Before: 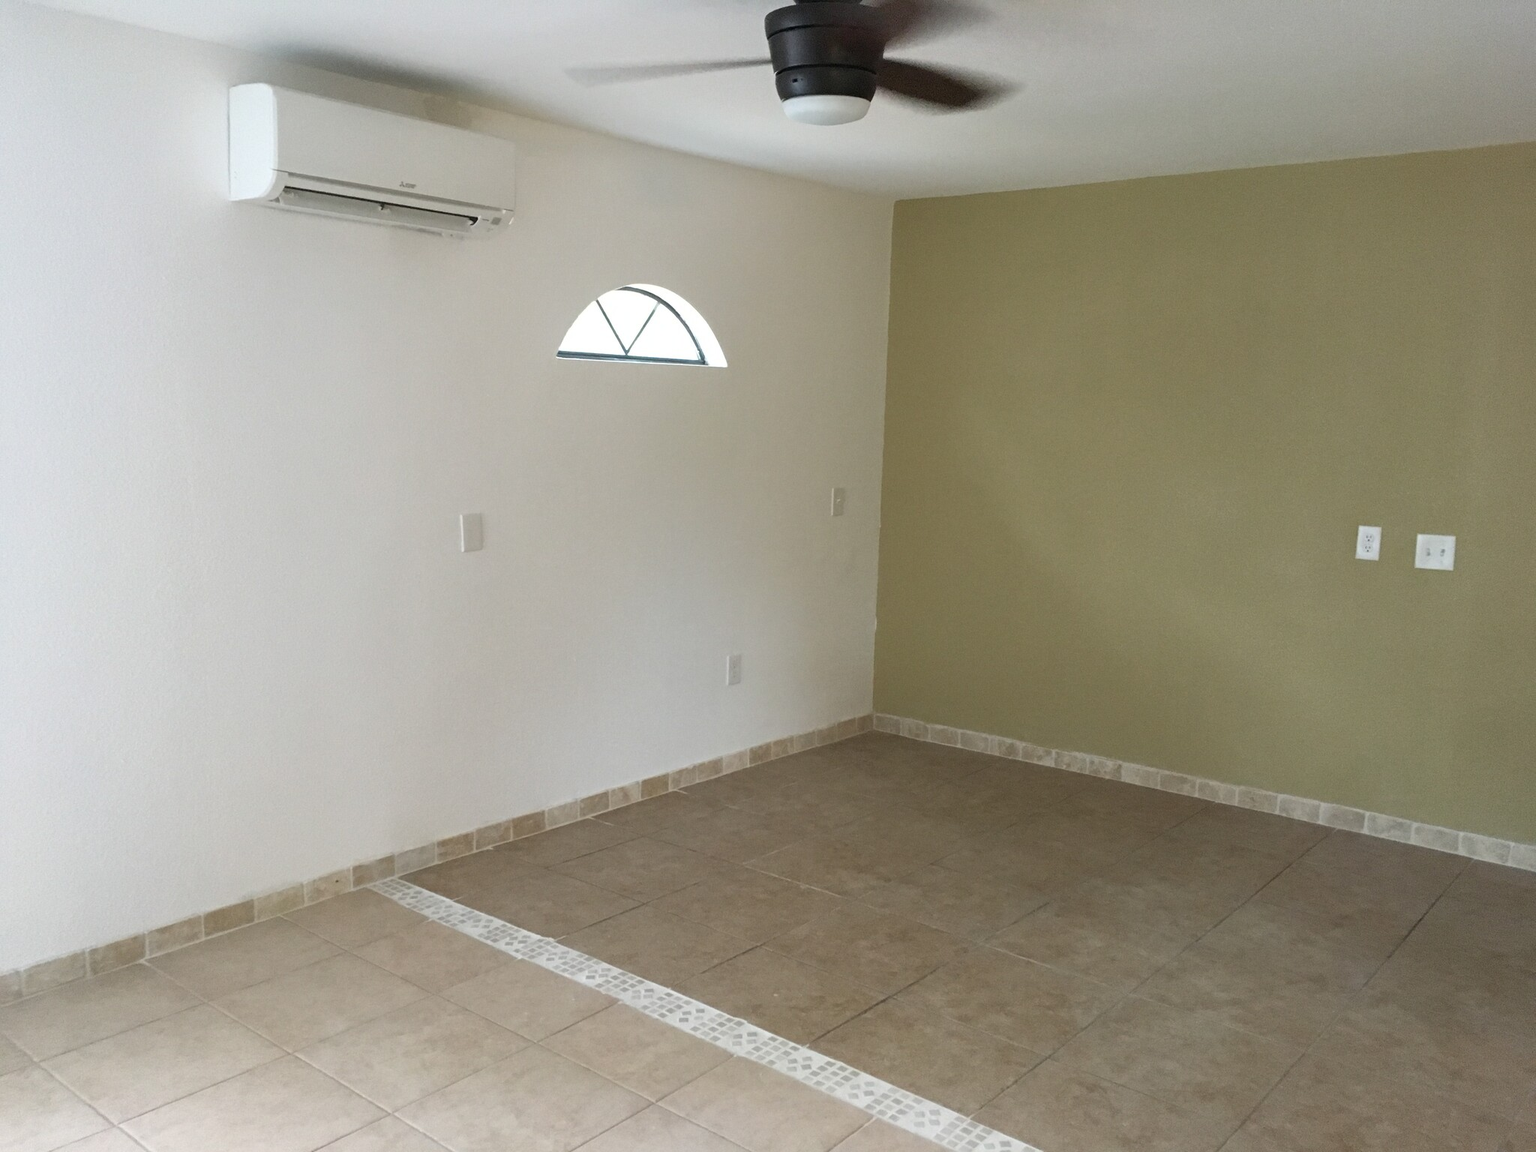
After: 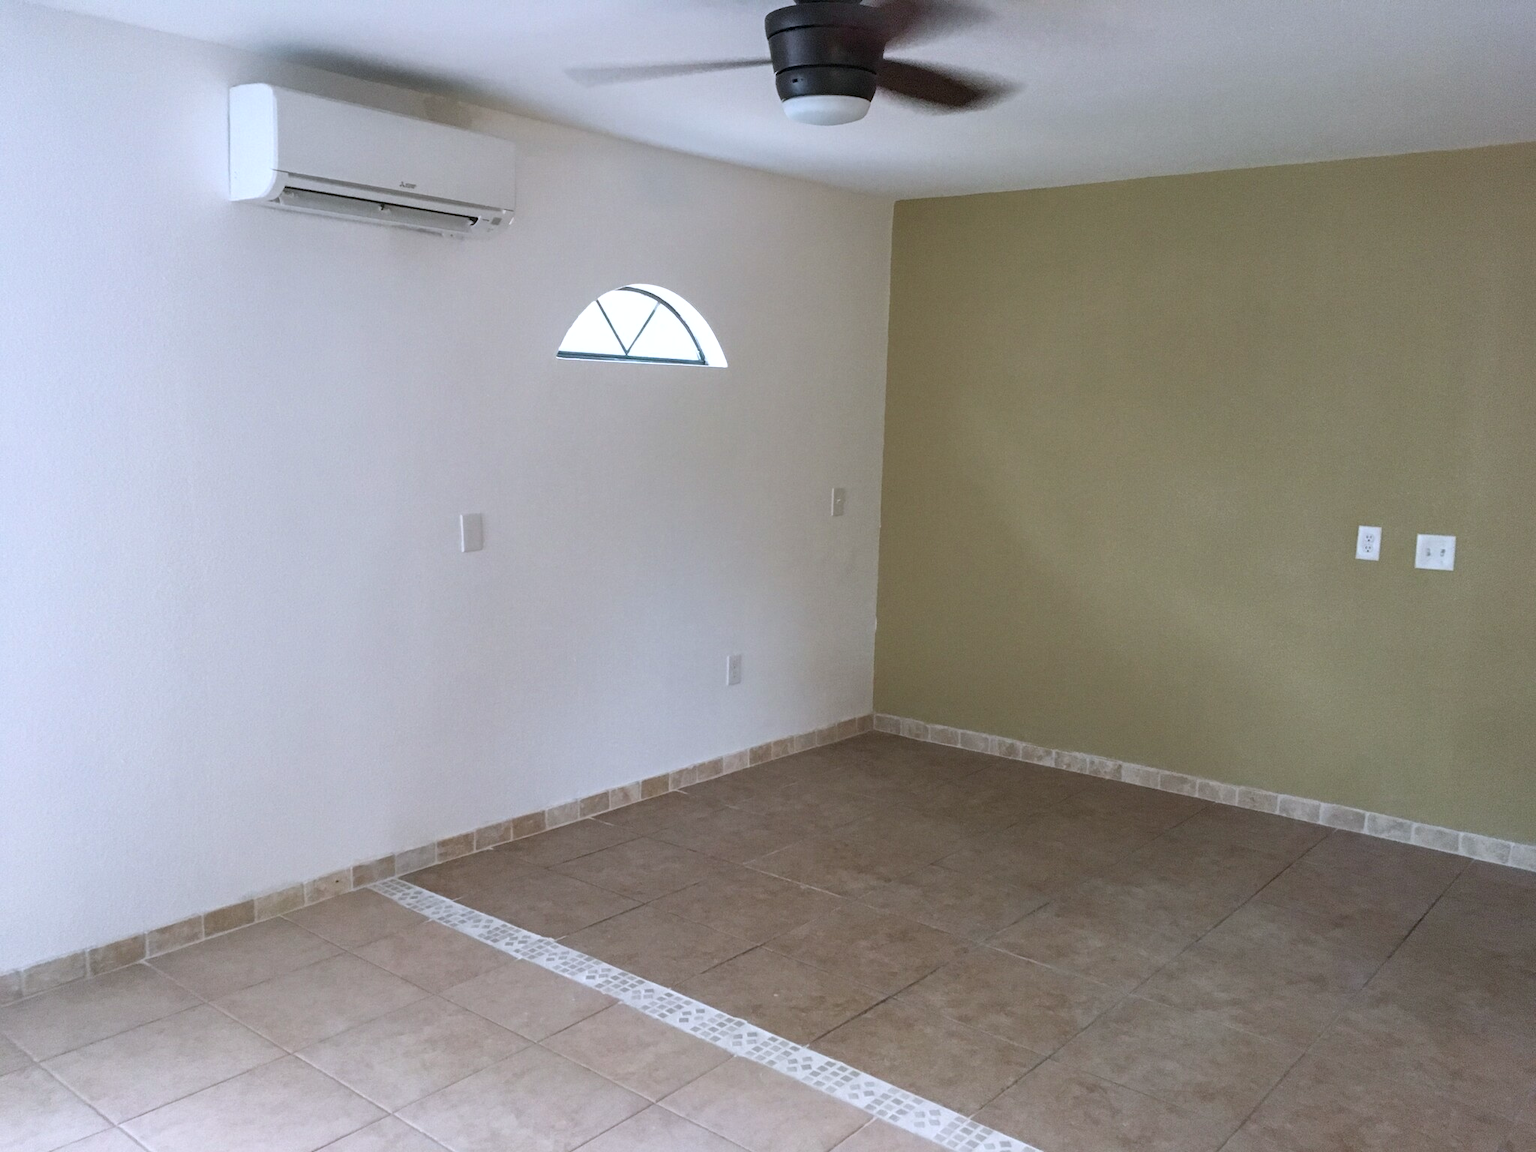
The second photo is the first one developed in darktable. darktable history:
color calibration: output R [0.972, 0.068, -0.094, 0], output G [-0.178, 1.216, -0.086, 0], output B [0.095, -0.136, 0.98, 0], illuminant as shot in camera, x 0.362, y 0.384, temperature 4543.87 K
local contrast: on, module defaults
